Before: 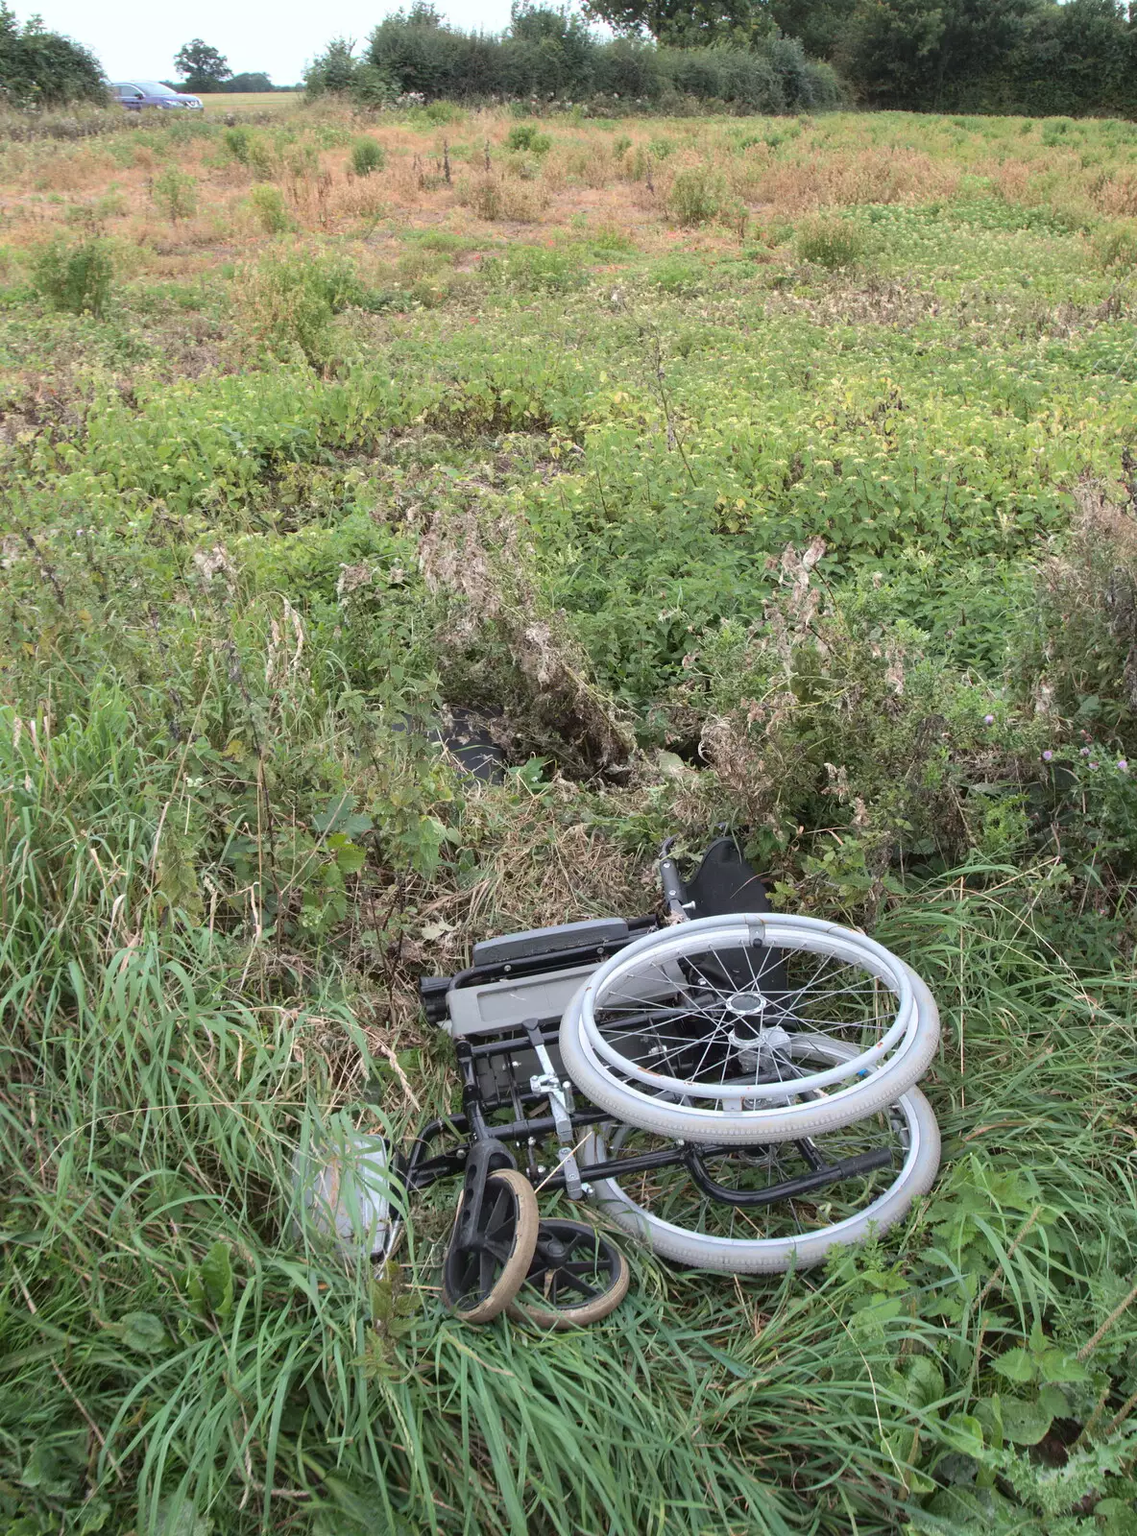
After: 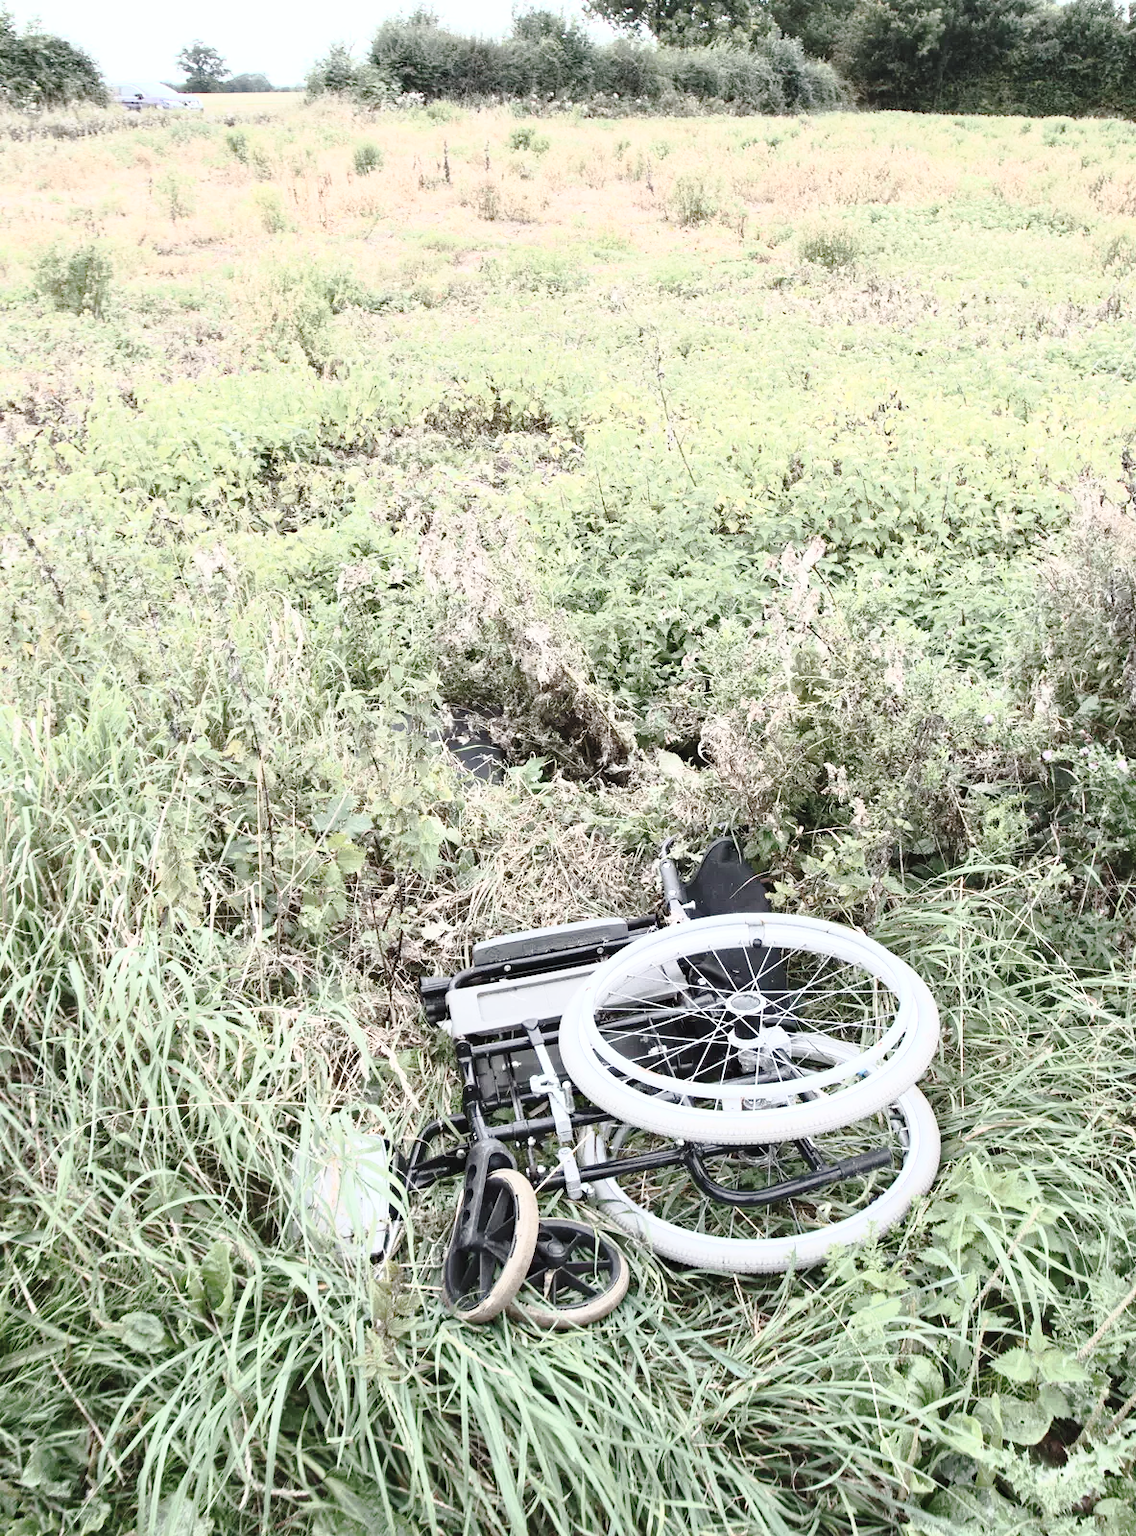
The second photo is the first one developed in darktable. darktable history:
contrast brightness saturation: contrast 0.56, brightness 0.579, saturation -0.325
haze removal: adaptive false
tone curve: curves: ch0 [(0, 0) (0.003, 0.002) (0.011, 0.008) (0.025, 0.016) (0.044, 0.026) (0.069, 0.04) (0.1, 0.061) (0.136, 0.104) (0.177, 0.15) (0.224, 0.22) (0.277, 0.307) (0.335, 0.399) (0.399, 0.492) (0.468, 0.575) (0.543, 0.638) (0.623, 0.701) (0.709, 0.778) (0.801, 0.85) (0.898, 0.934) (1, 1)], preserve colors none
